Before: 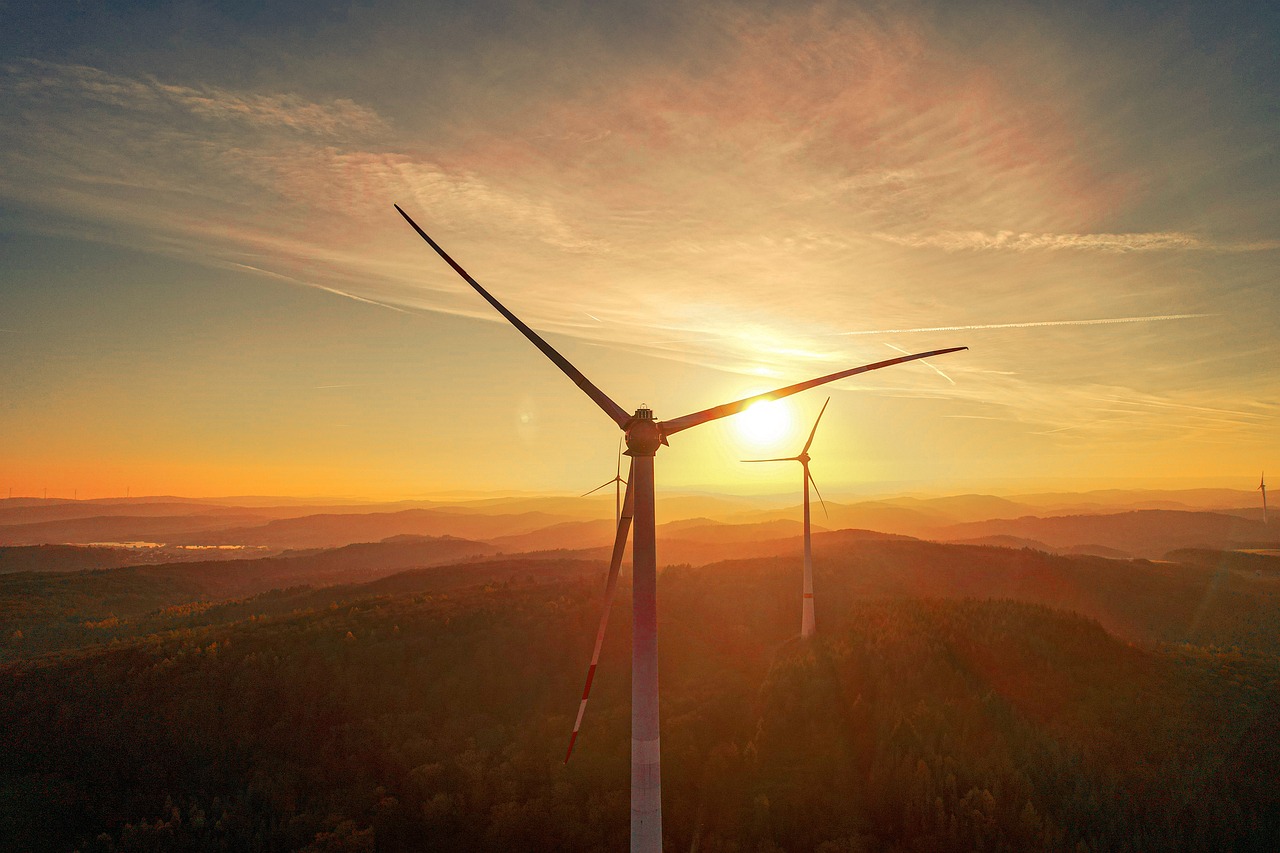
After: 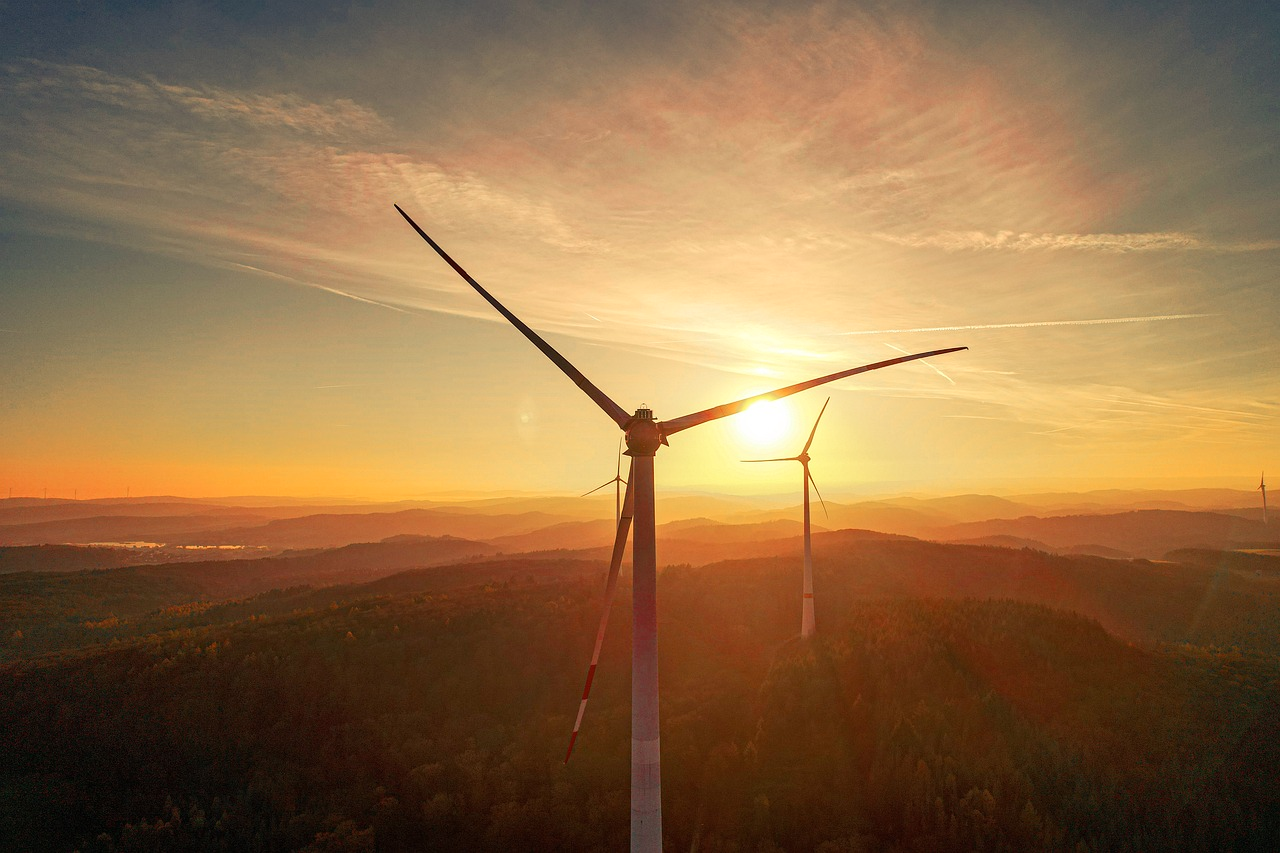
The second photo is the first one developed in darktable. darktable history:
shadows and highlights: shadows 0.459, highlights 39.56
